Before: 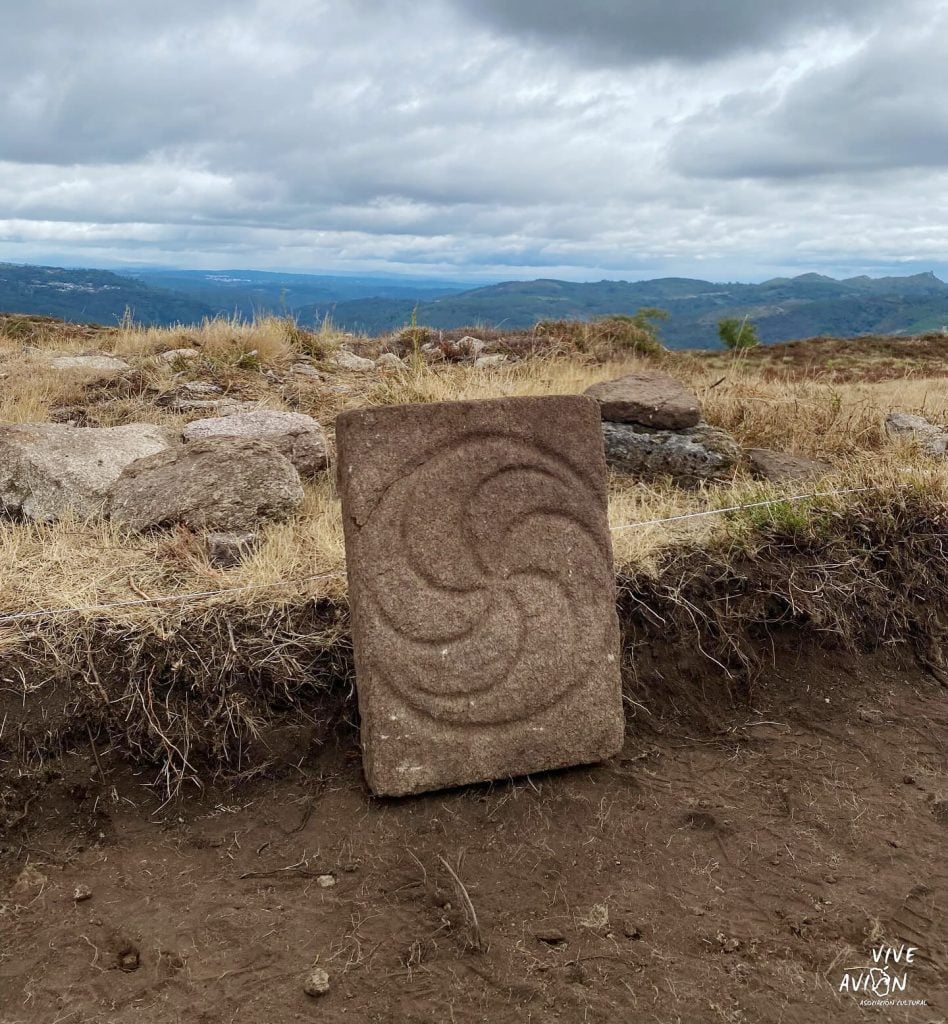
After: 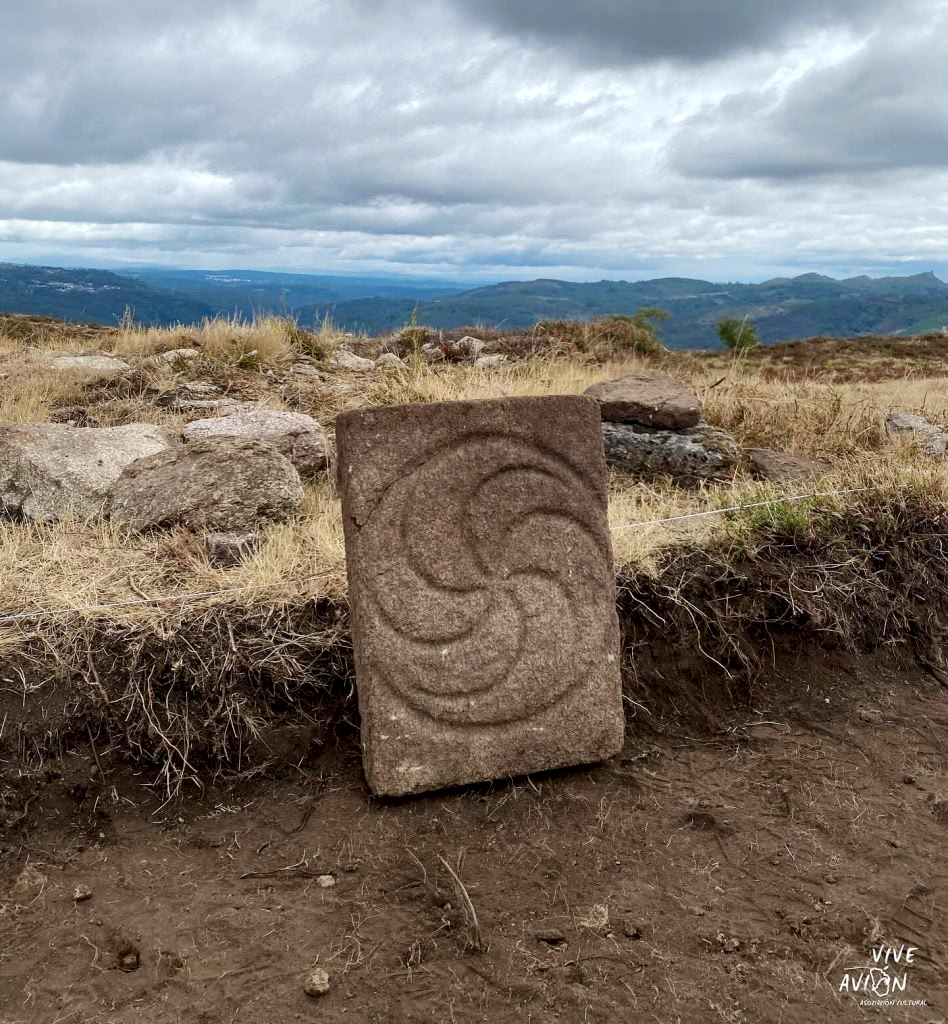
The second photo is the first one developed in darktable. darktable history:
tone equalizer: edges refinement/feathering 500, mask exposure compensation -1.57 EV, preserve details no
local contrast: mode bilateral grid, contrast 20, coarseness 99, detail 150%, midtone range 0.2
